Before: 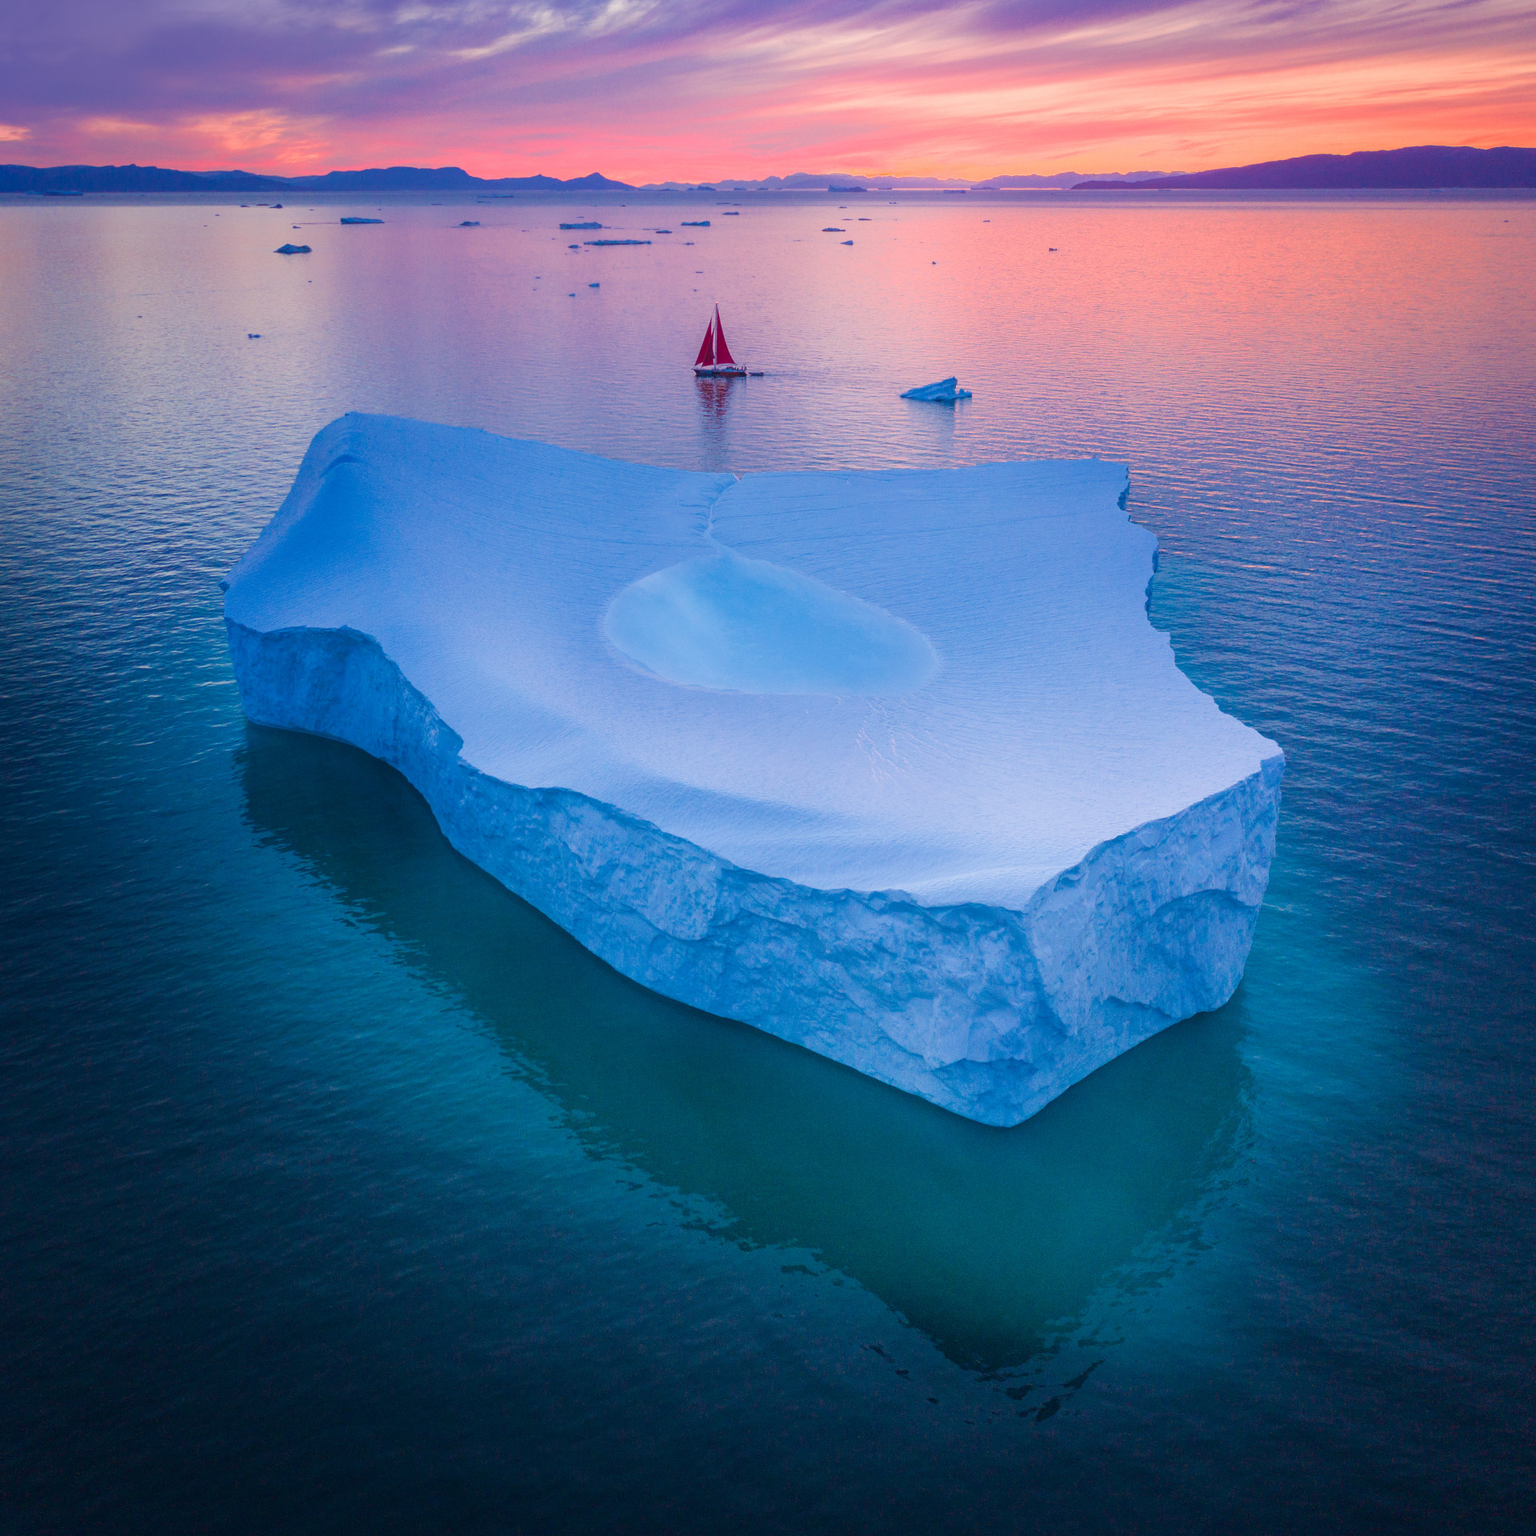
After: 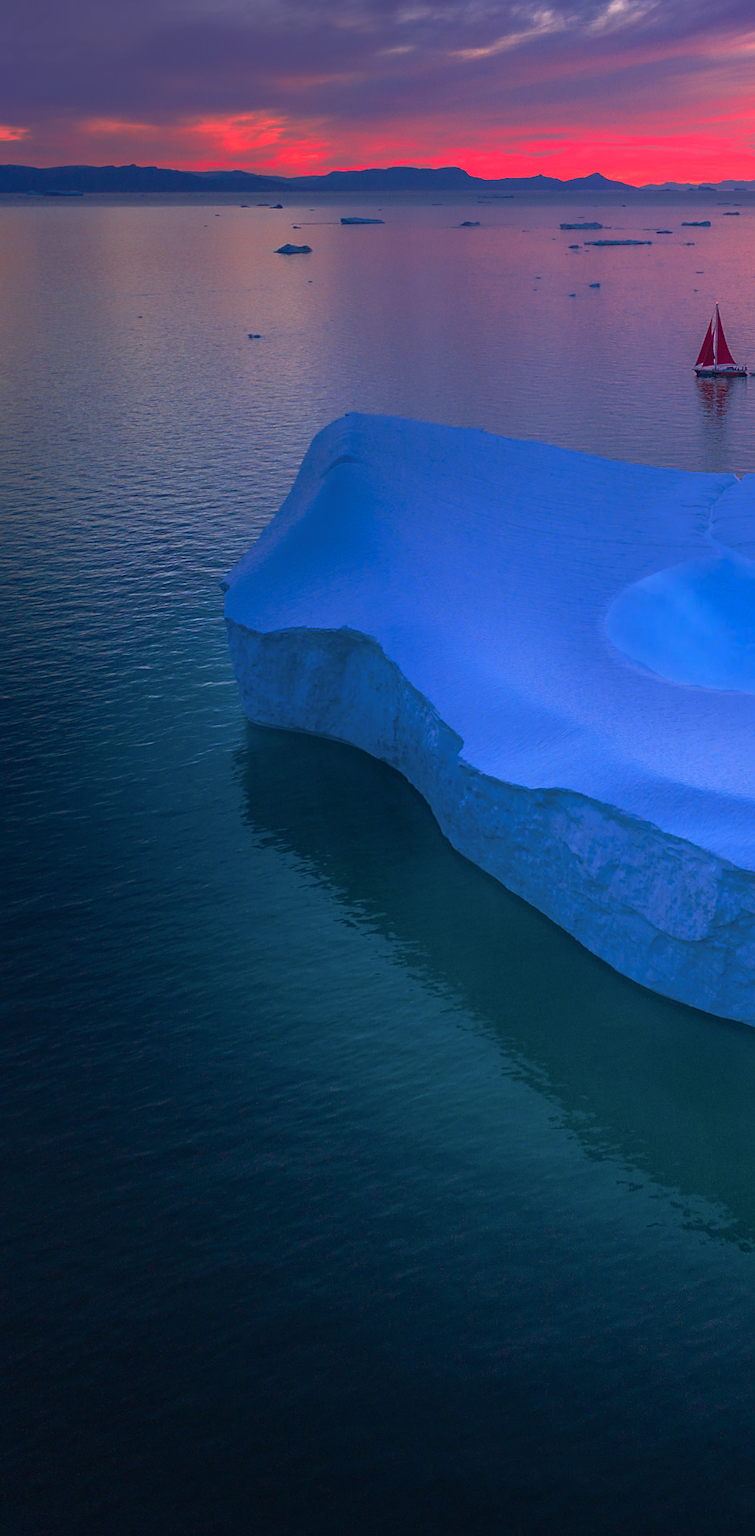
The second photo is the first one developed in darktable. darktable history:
base curve: curves: ch0 [(0, 0) (0.564, 0.291) (0.802, 0.731) (1, 1)], preserve colors none
contrast brightness saturation: contrast 0.029, brightness 0.064, saturation 0.12
crop and rotate: left 0.017%, top 0%, right 50.776%
sharpen: radius 1.862, amount 0.396, threshold 1.308
